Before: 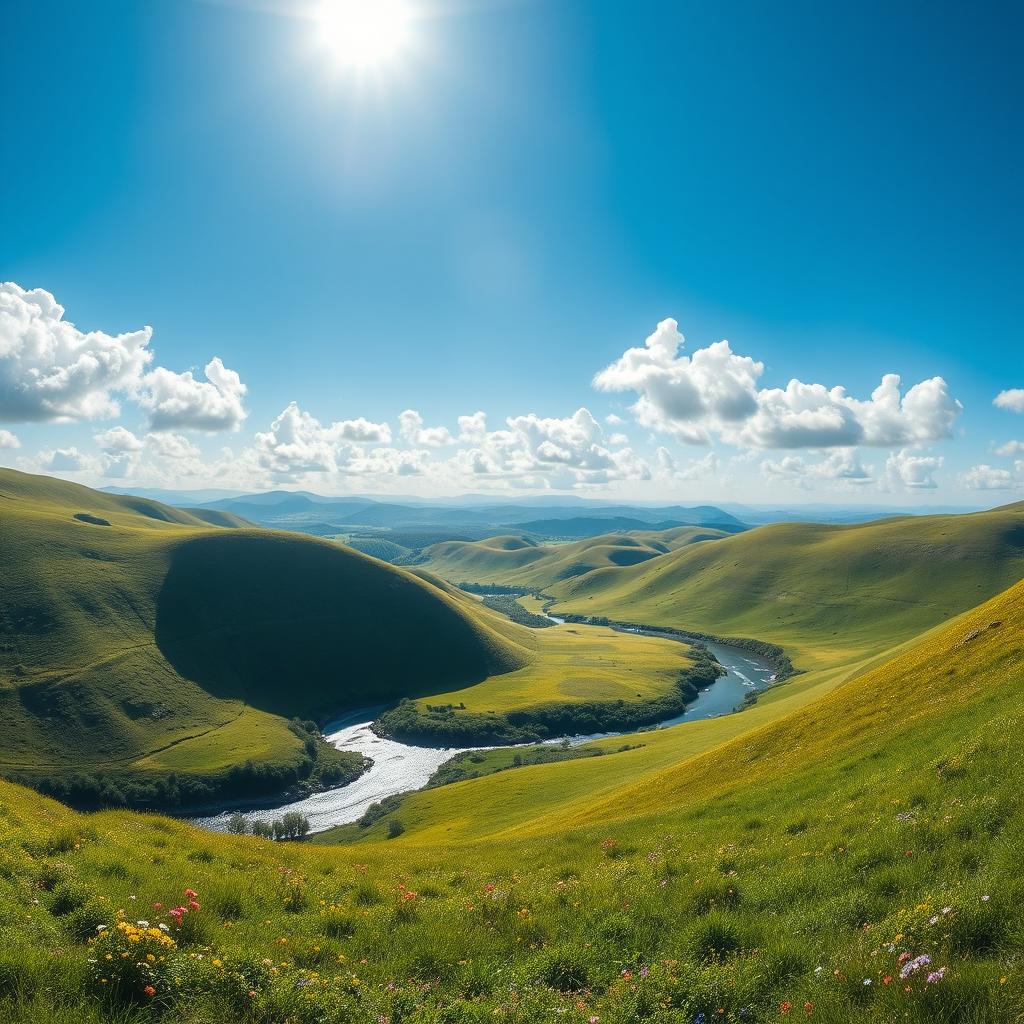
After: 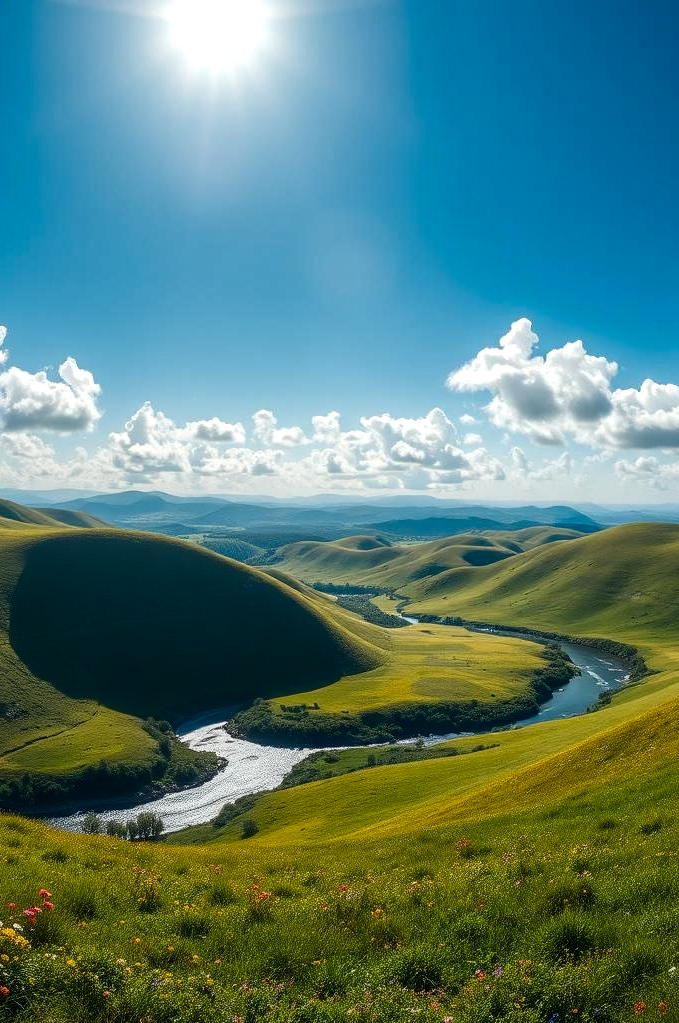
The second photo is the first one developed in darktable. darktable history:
local contrast: on, module defaults
contrast brightness saturation: contrast 0.065, brightness -0.127, saturation 0.065
crop and rotate: left 14.311%, right 19.327%
